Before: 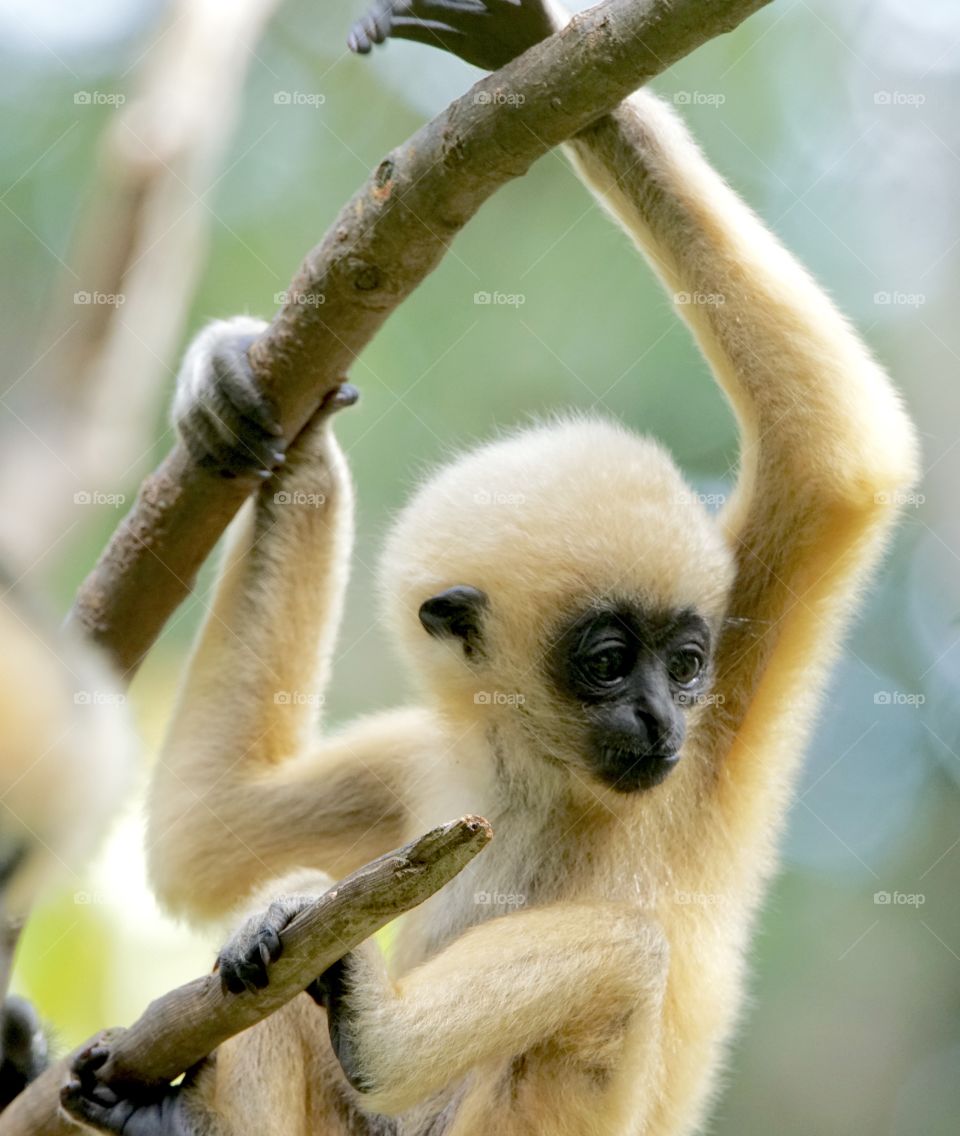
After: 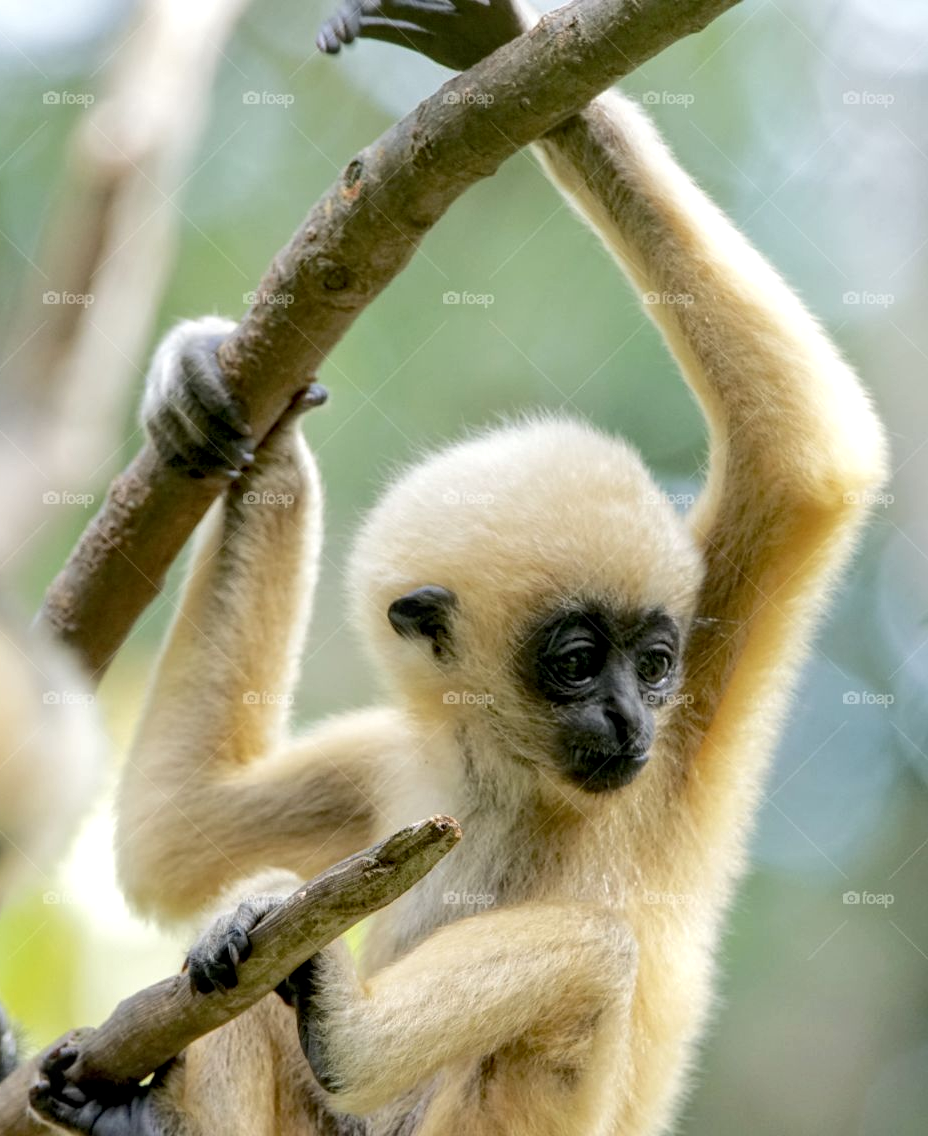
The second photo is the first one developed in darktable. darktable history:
local contrast: on, module defaults
crop and rotate: left 3.282%
